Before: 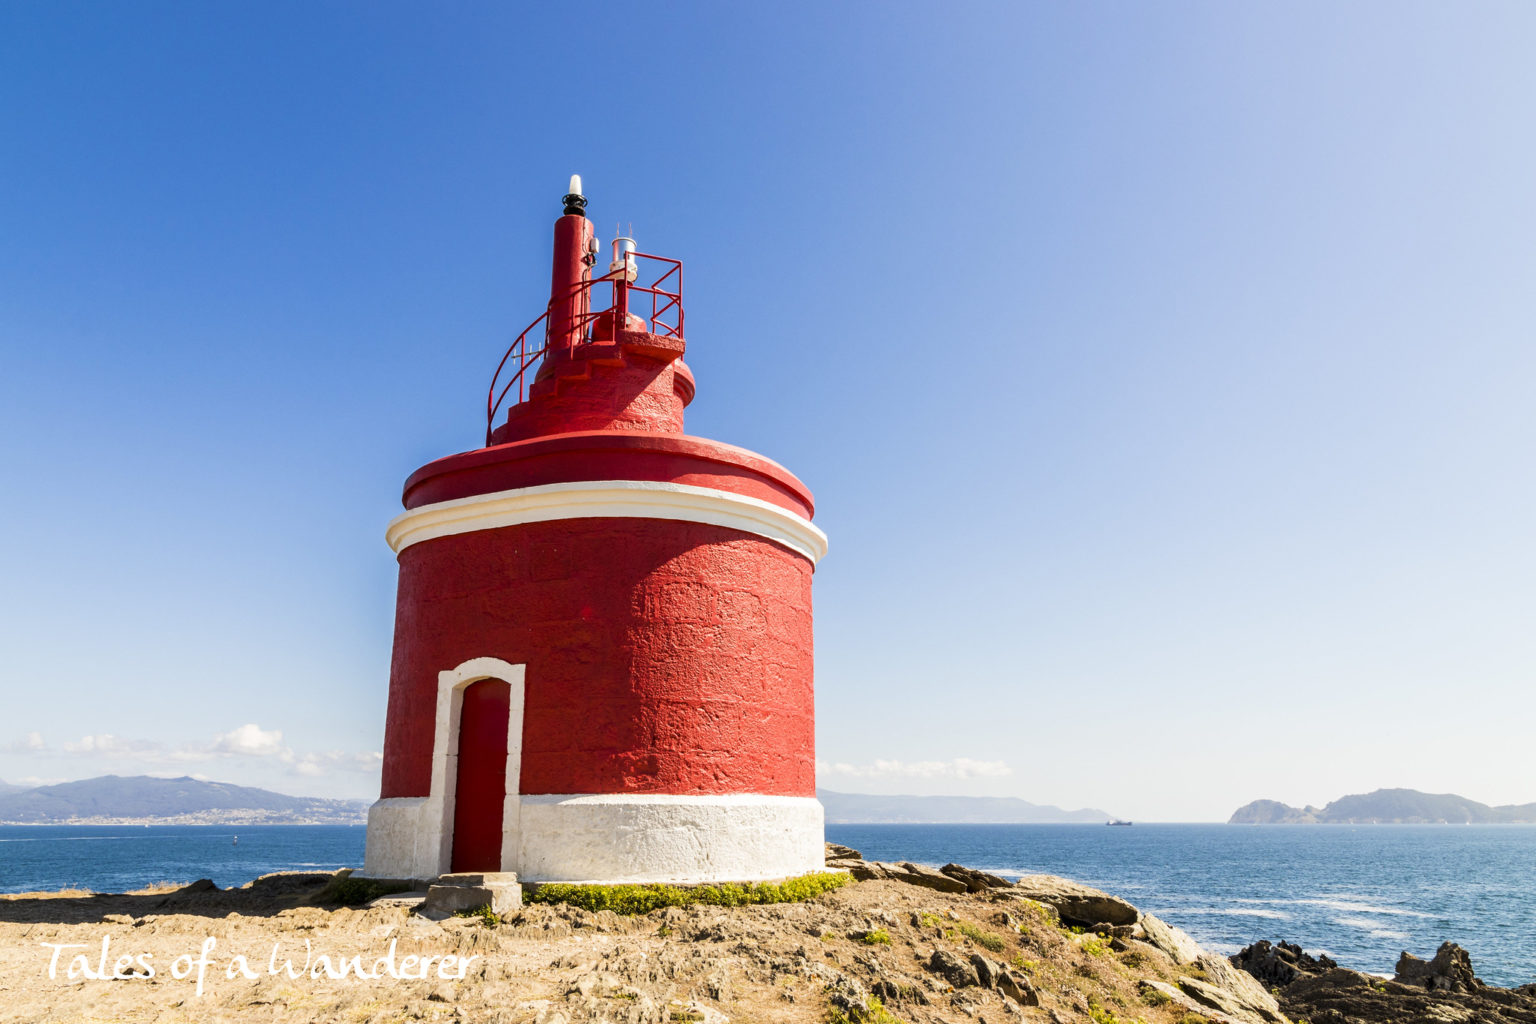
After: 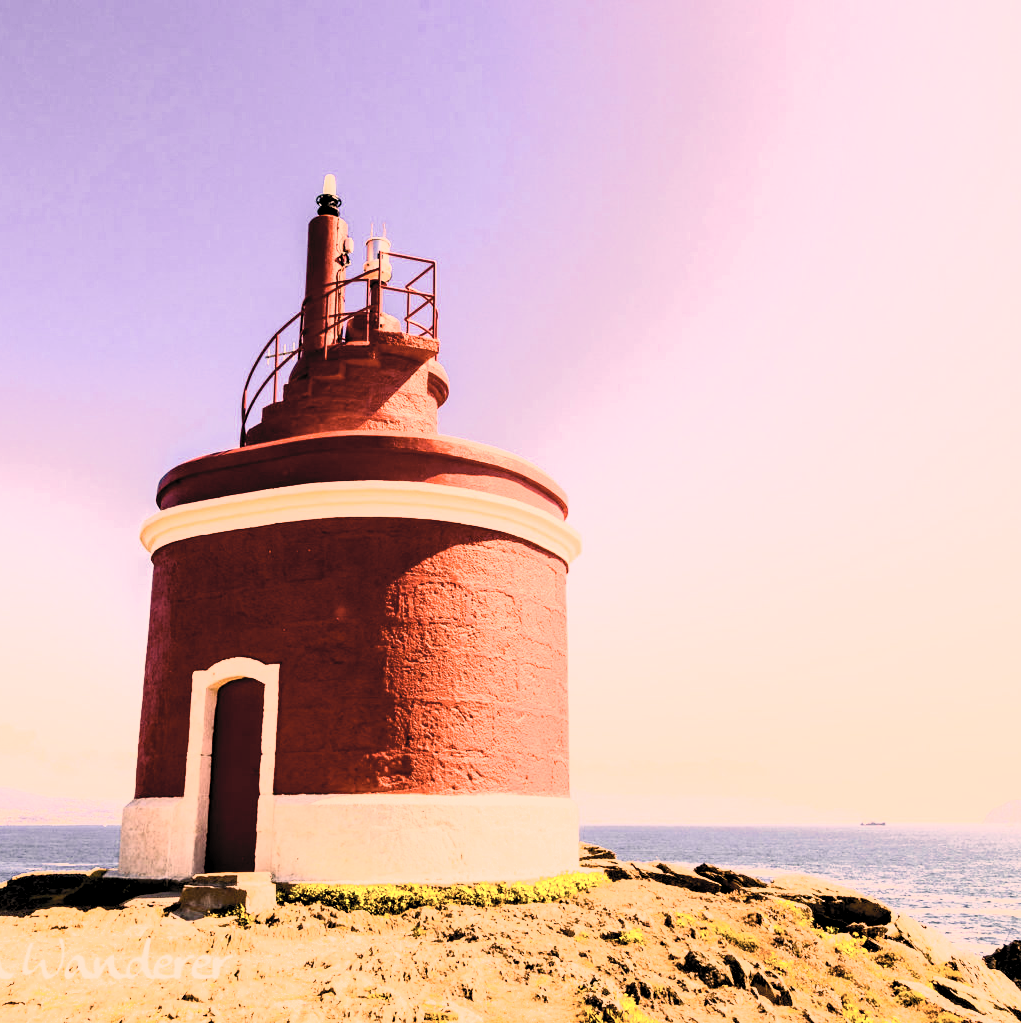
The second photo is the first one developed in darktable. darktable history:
color correction: highlights a* 22.06, highlights b* 22.16
contrast brightness saturation: contrast 0.552, brightness 0.569, saturation -0.333
crop and rotate: left 16.057%, right 17.411%
color balance rgb: highlights gain › chroma 0.142%, highlights gain › hue 330.08°, perceptual saturation grading › global saturation 20%, perceptual saturation grading › highlights -25.556%, perceptual saturation grading › shadows 50.157%, global vibrance 20%
color zones: curves: ch0 [(0, 0.485) (0.178, 0.476) (0.261, 0.623) (0.411, 0.403) (0.708, 0.603) (0.934, 0.412)]; ch1 [(0.003, 0.485) (0.149, 0.496) (0.229, 0.584) (0.326, 0.551) (0.484, 0.262) (0.757, 0.643)]
exposure: black level correction 0.012, compensate highlight preservation false
filmic rgb: middle gray luminance 18.24%, black relative exposure -11.56 EV, white relative exposure 2.58 EV, threshold 6 EV, target black luminance 0%, hardness 8.35, latitude 98.59%, contrast 1.081, shadows ↔ highlights balance 0.724%, iterations of high-quality reconstruction 0, enable highlight reconstruction true
